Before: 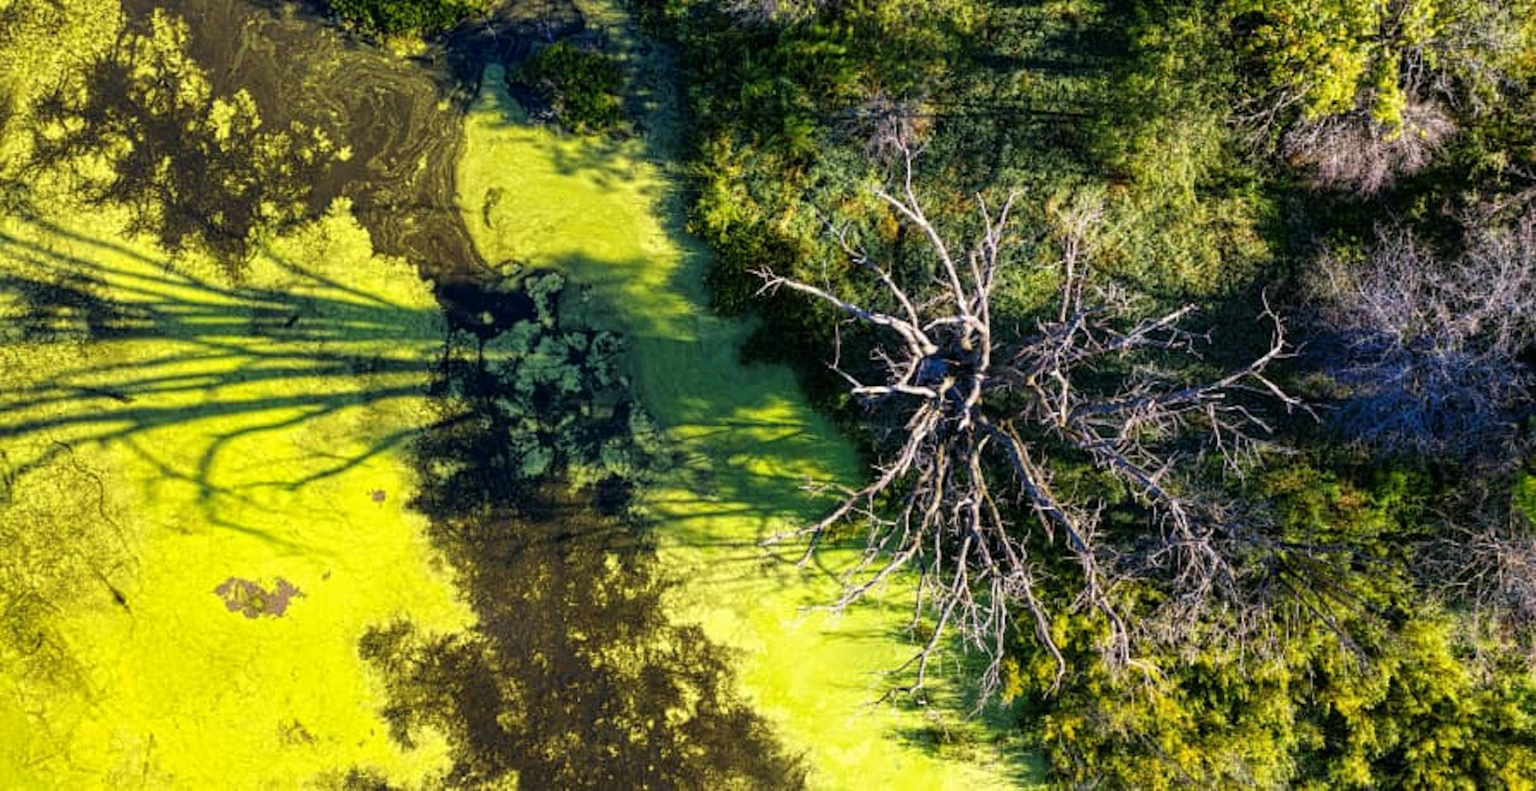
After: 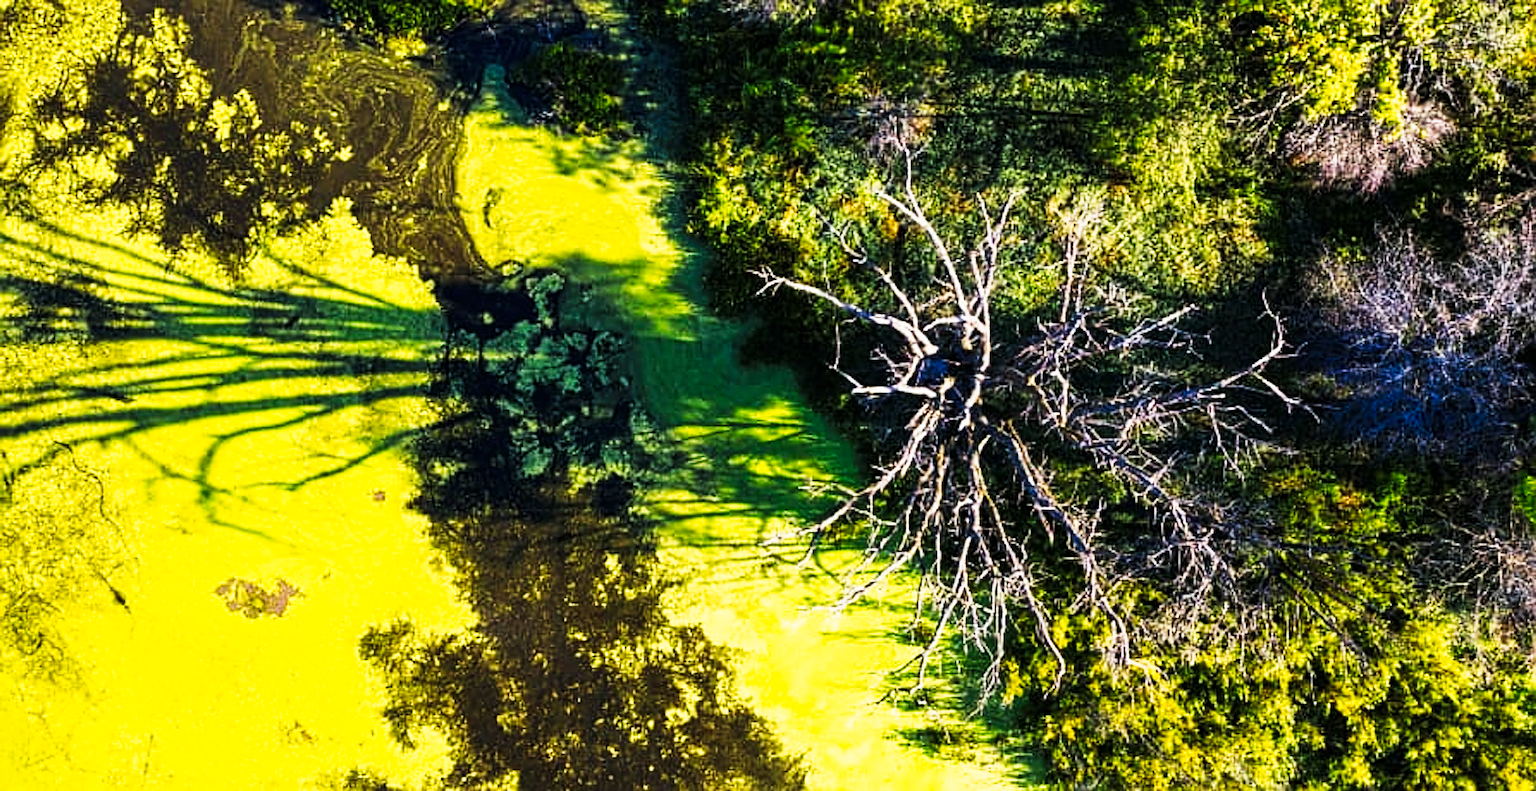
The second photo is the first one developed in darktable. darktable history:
sharpen: radius 2.629, amount 0.692
tone curve: curves: ch0 [(0, 0) (0.187, 0.12) (0.384, 0.363) (0.577, 0.681) (0.735, 0.881) (0.864, 0.959) (1, 0.987)]; ch1 [(0, 0) (0.402, 0.36) (0.476, 0.466) (0.501, 0.501) (0.518, 0.514) (0.564, 0.614) (0.614, 0.664) (0.741, 0.829) (1, 1)]; ch2 [(0, 0) (0.429, 0.387) (0.483, 0.481) (0.503, 0.501) (0.522, 0.531) (0.564, 0.605) (0.615, 0.697) (0.702, 0.774) (1, 0.895)], preserve colors none
